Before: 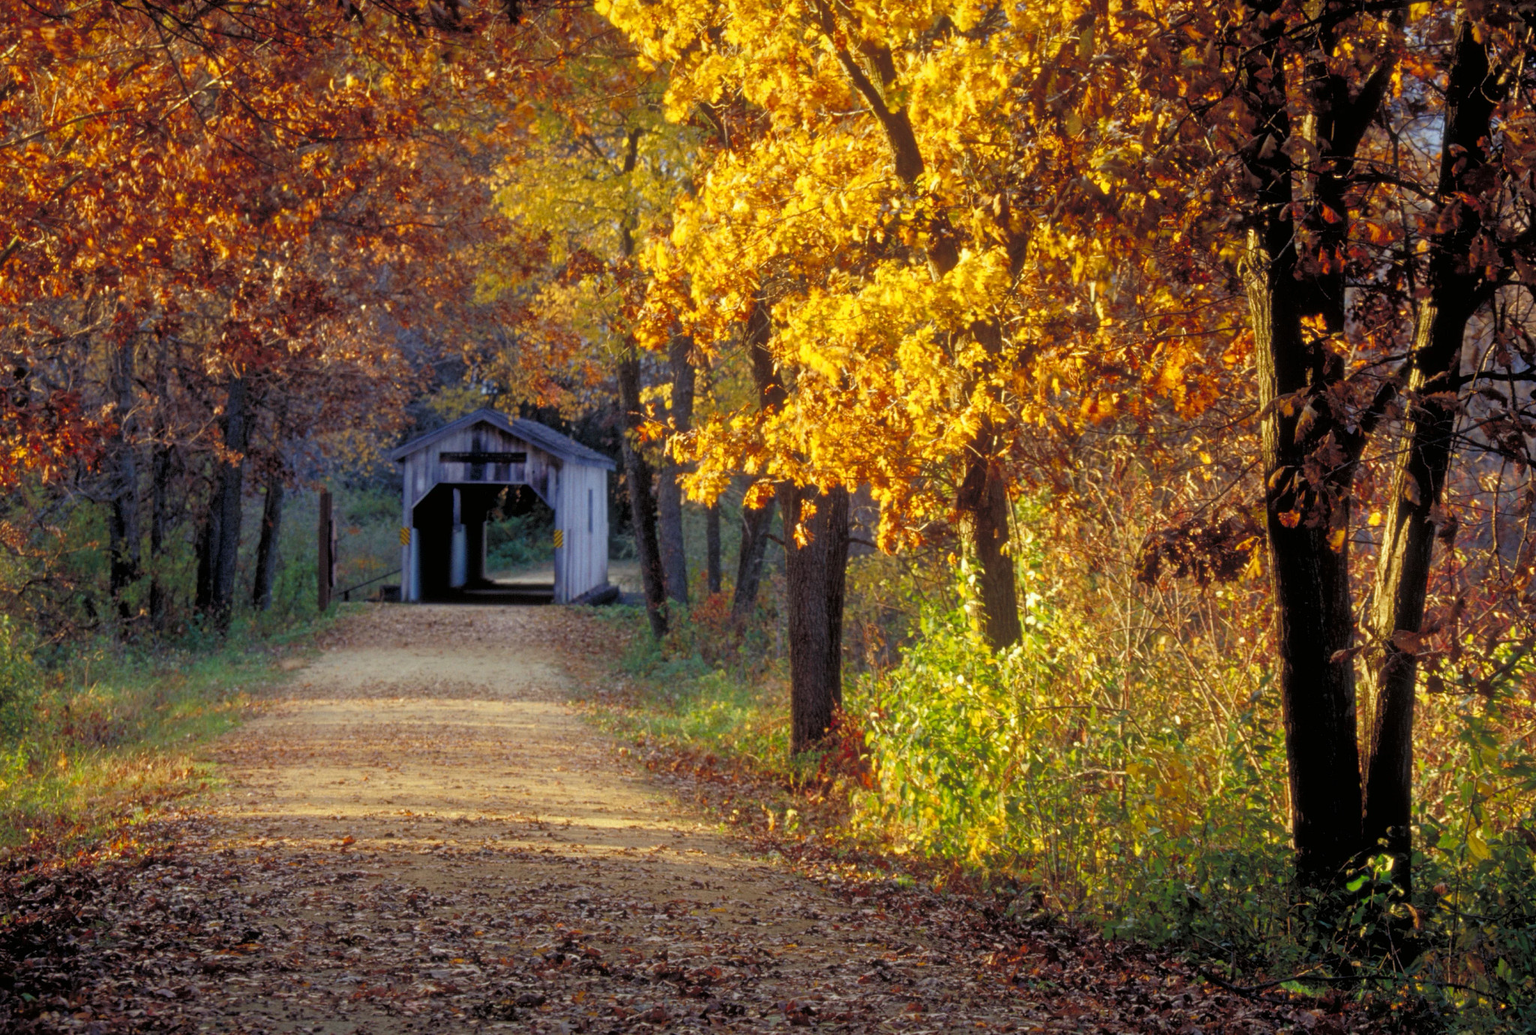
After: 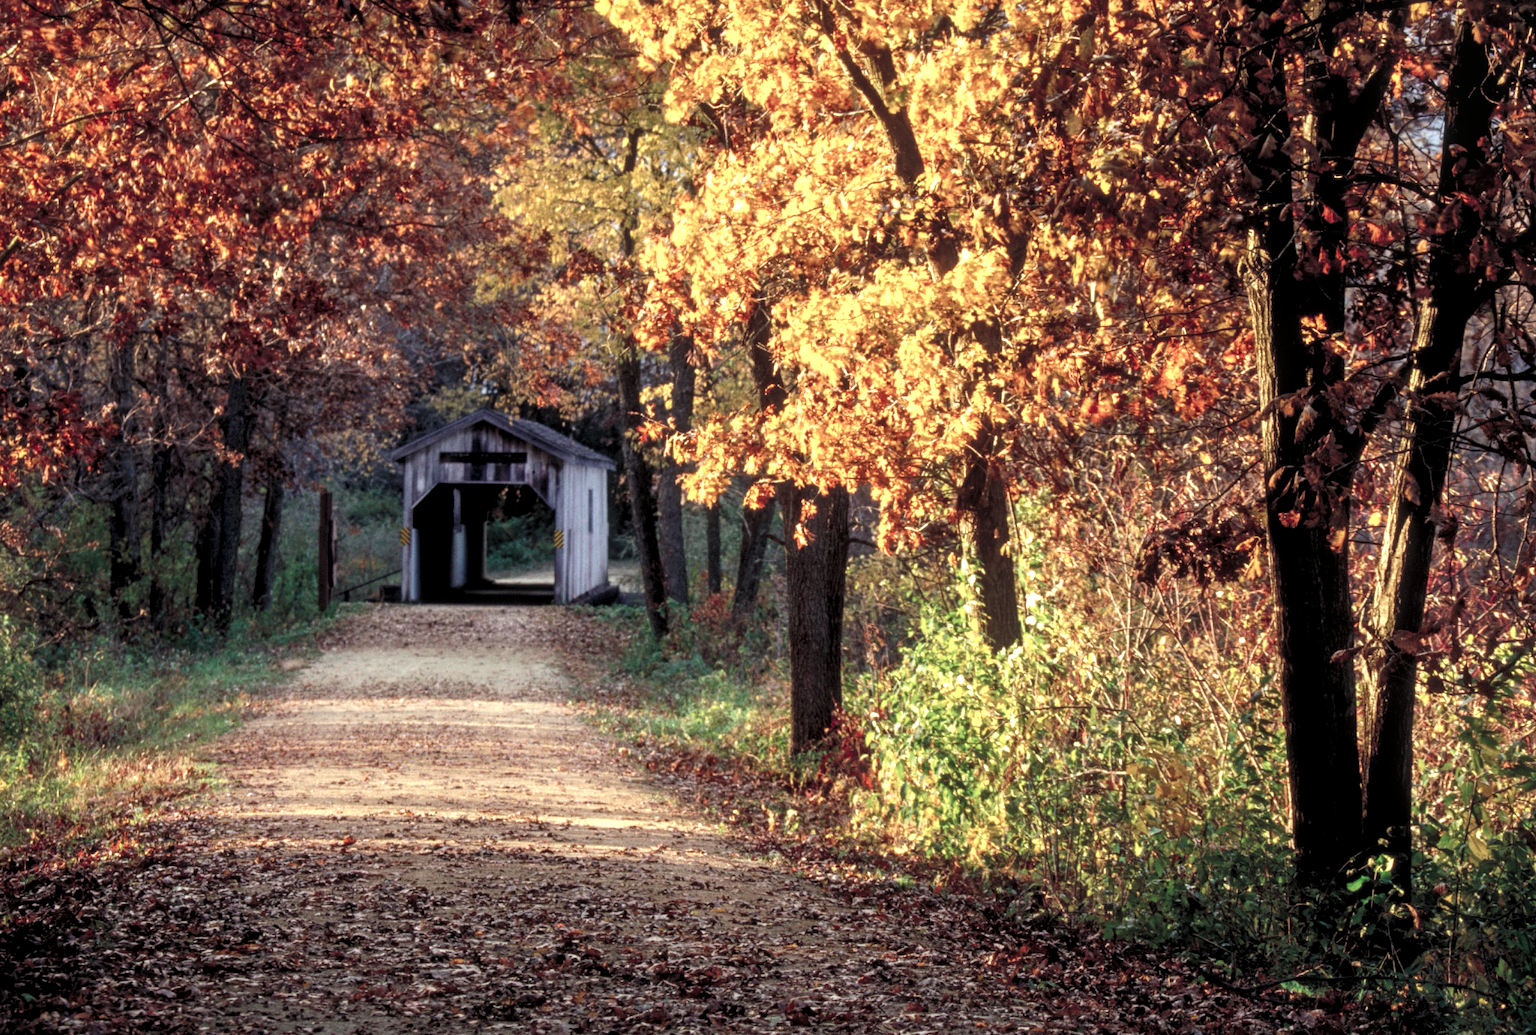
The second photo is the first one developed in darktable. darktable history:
color contrast: blue-yellow contrast 0.62
tone equalizer: -8 EV -0.75 EV, -7 EV -0.7 EV, -6 EV -0.6 EV, -5 EV -0.4 EV, -3 EV 0.4 EV, -2 EV 0.6 EV, -1 EV 0.7 EV, +0 EV 0.75 EV, edges refinement/feathering 500, mask exposure compensation -1.57 EV, preserve details no
local contrast: on, module defaults
